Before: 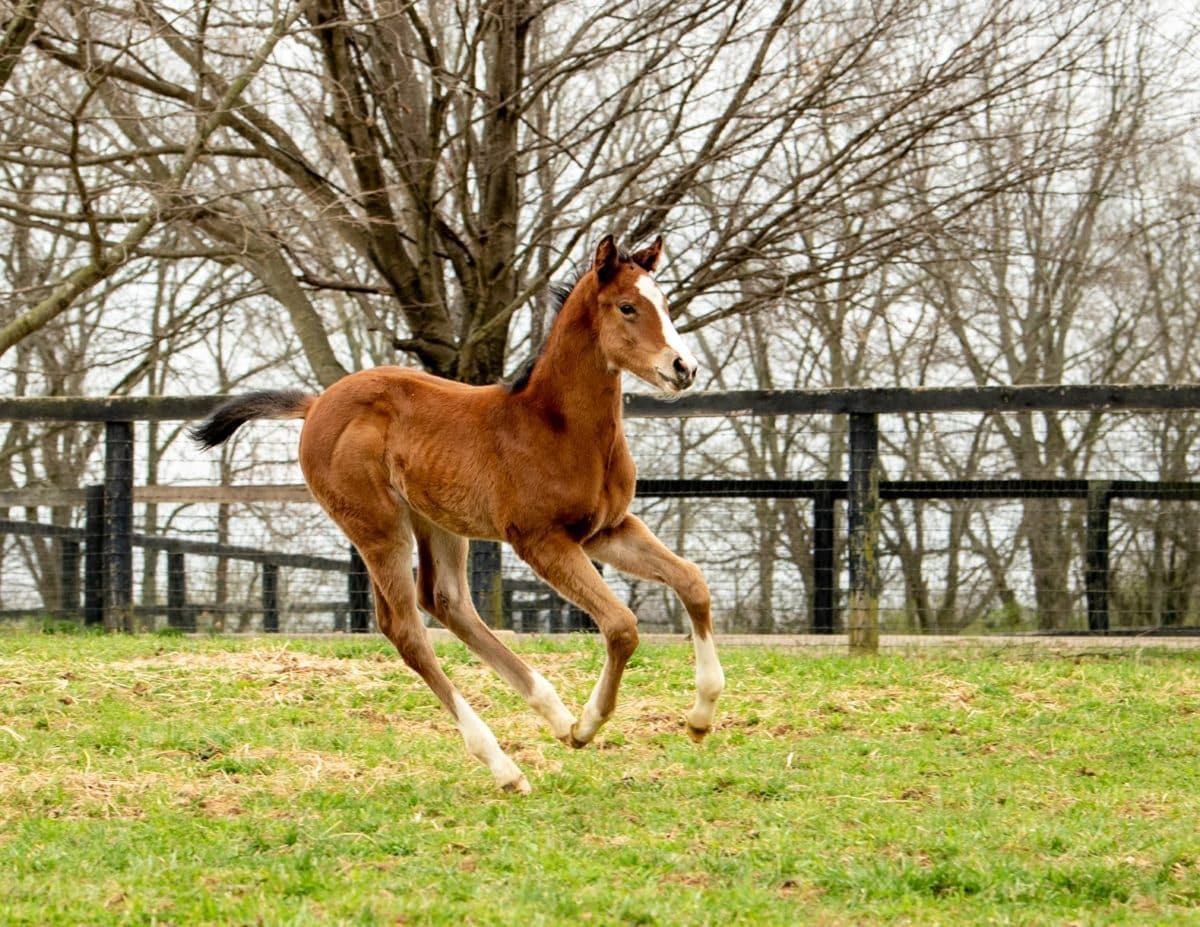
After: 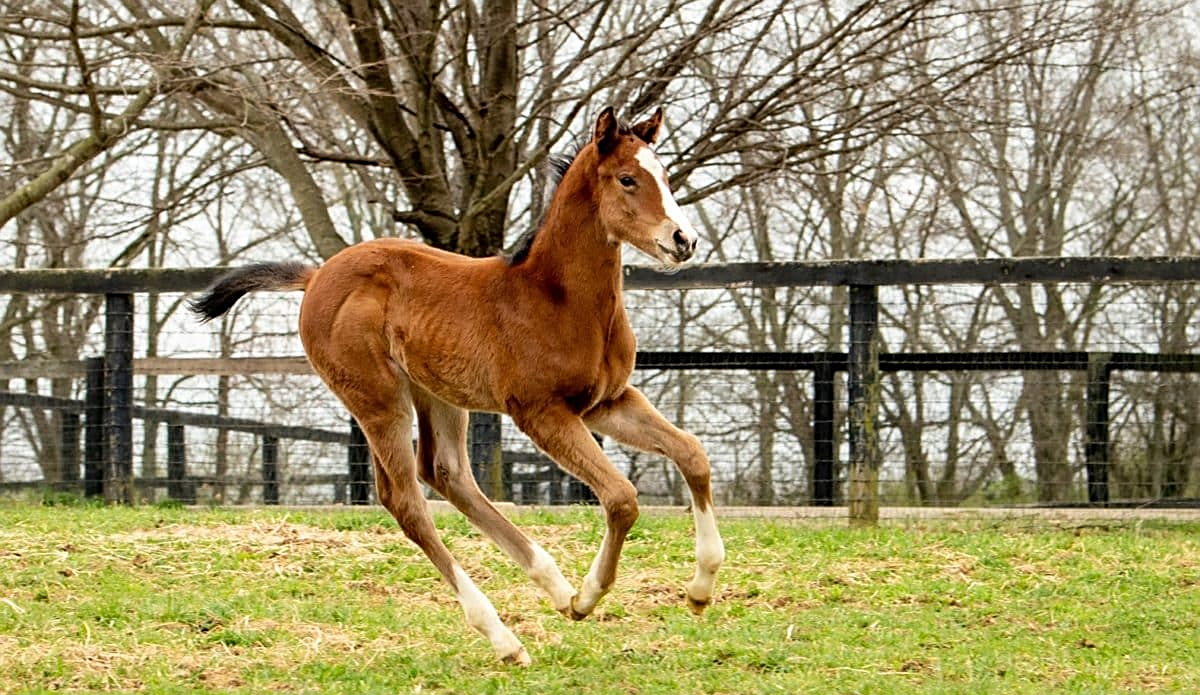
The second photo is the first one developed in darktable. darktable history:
rotate and perspective: automatic cropping original format, crop left 0, crop top 0
sharpen: on, module defaults
crop: top 13.819%, bottom 11.169%
